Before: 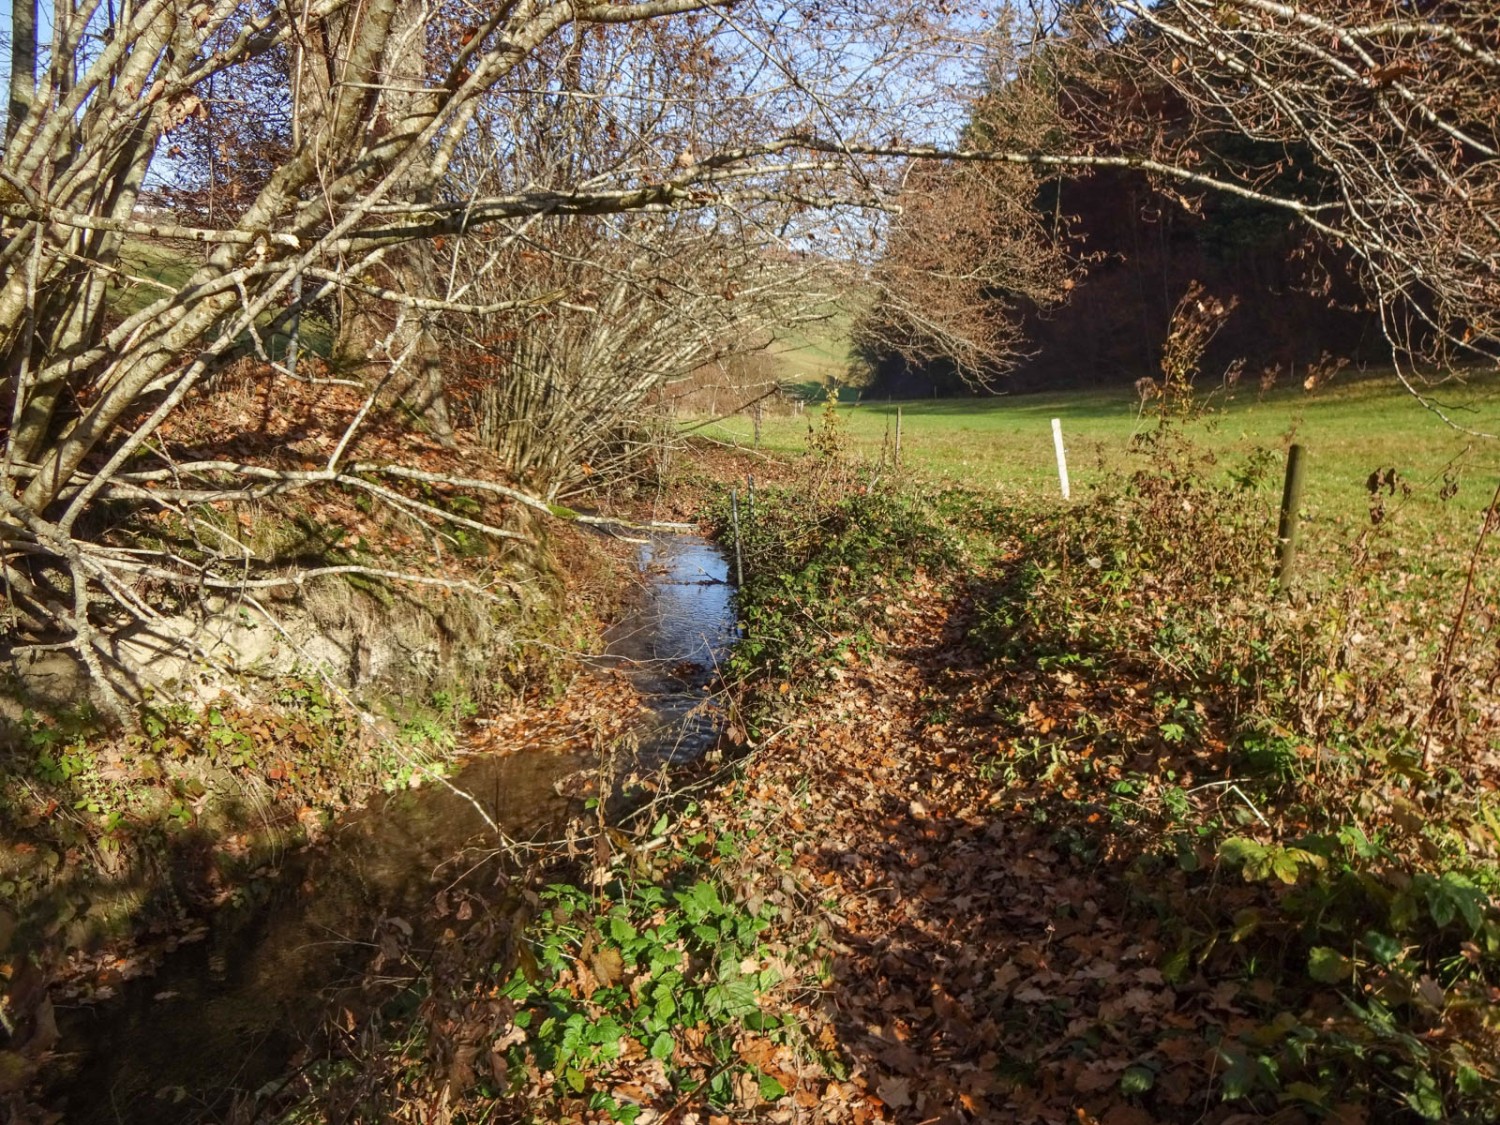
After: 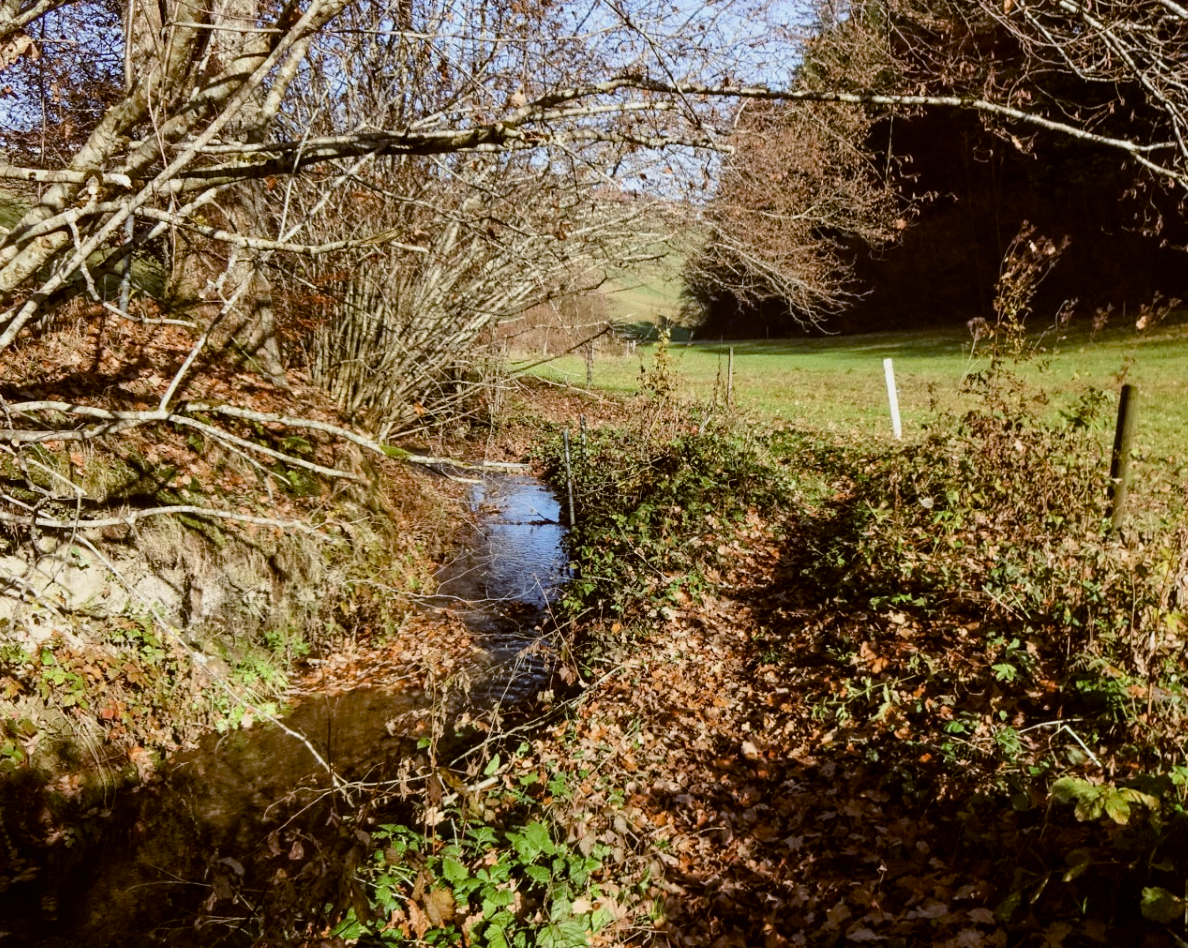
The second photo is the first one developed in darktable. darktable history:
filmic rgb: black relative exposure -16 EV, white relative exposure 6.29 EV, hardness 5.1, contrast 1.35
crop: left 11.225%, top 5.381%, right 9.565%, bottom 10.314%
tone equalizer: on, module defaults
color balance: lift [1, 1.015, 1.004, 0.985], gamma [1, 0.958, 0.971, 1.042], gain [1, 0.956, 0.977, 1.044]
